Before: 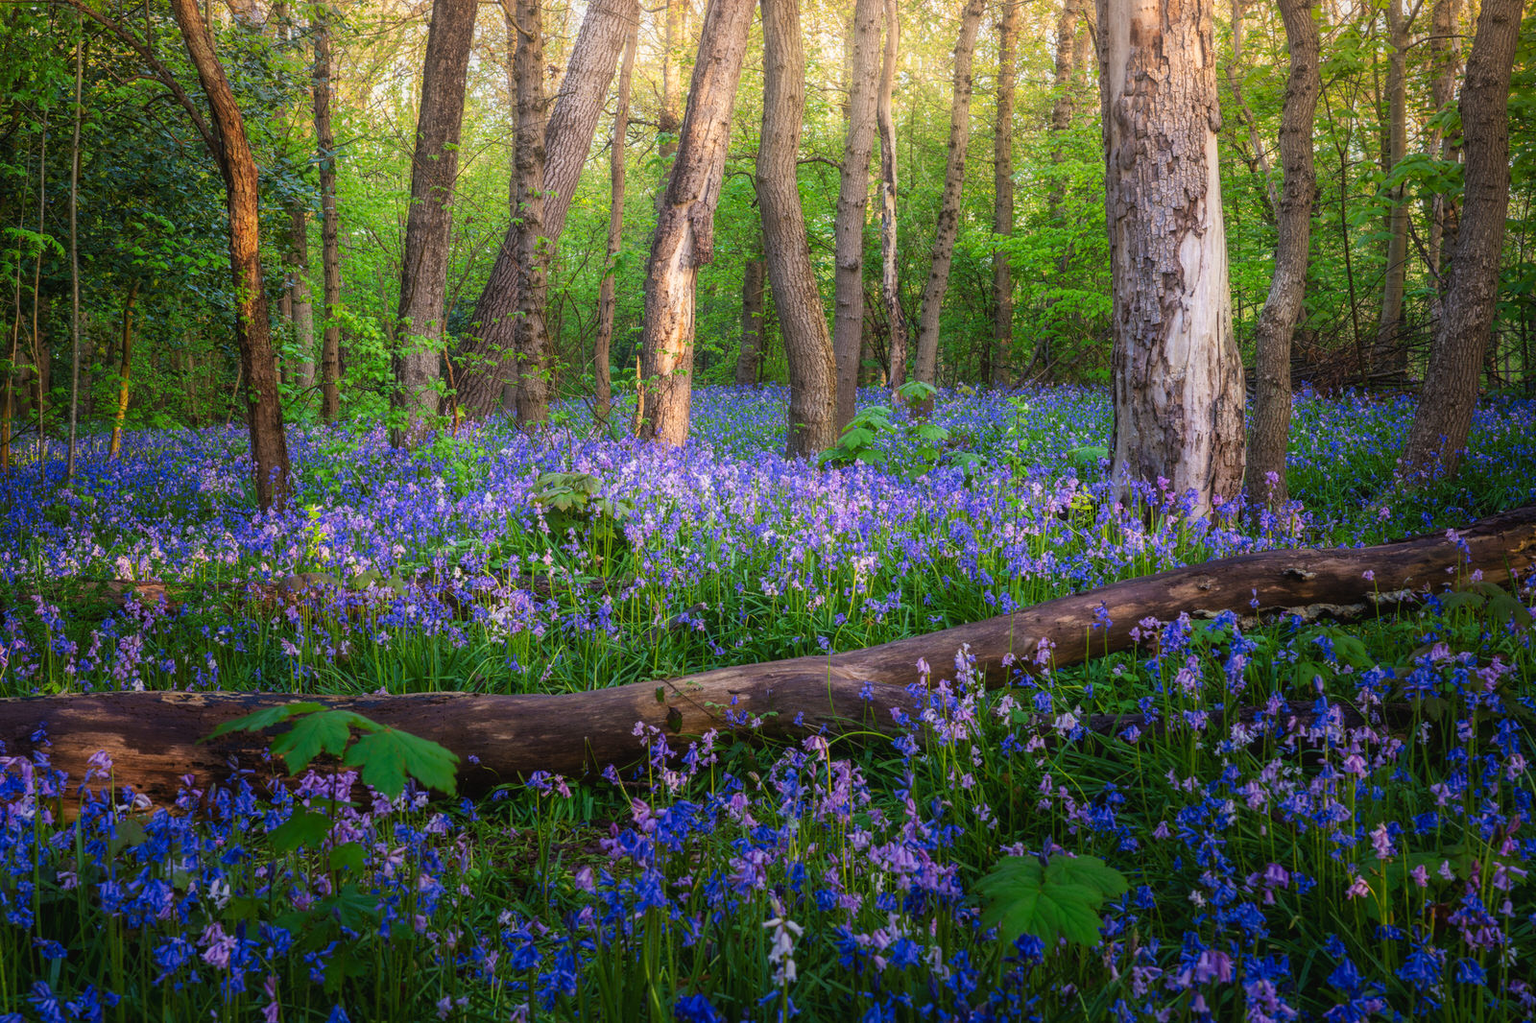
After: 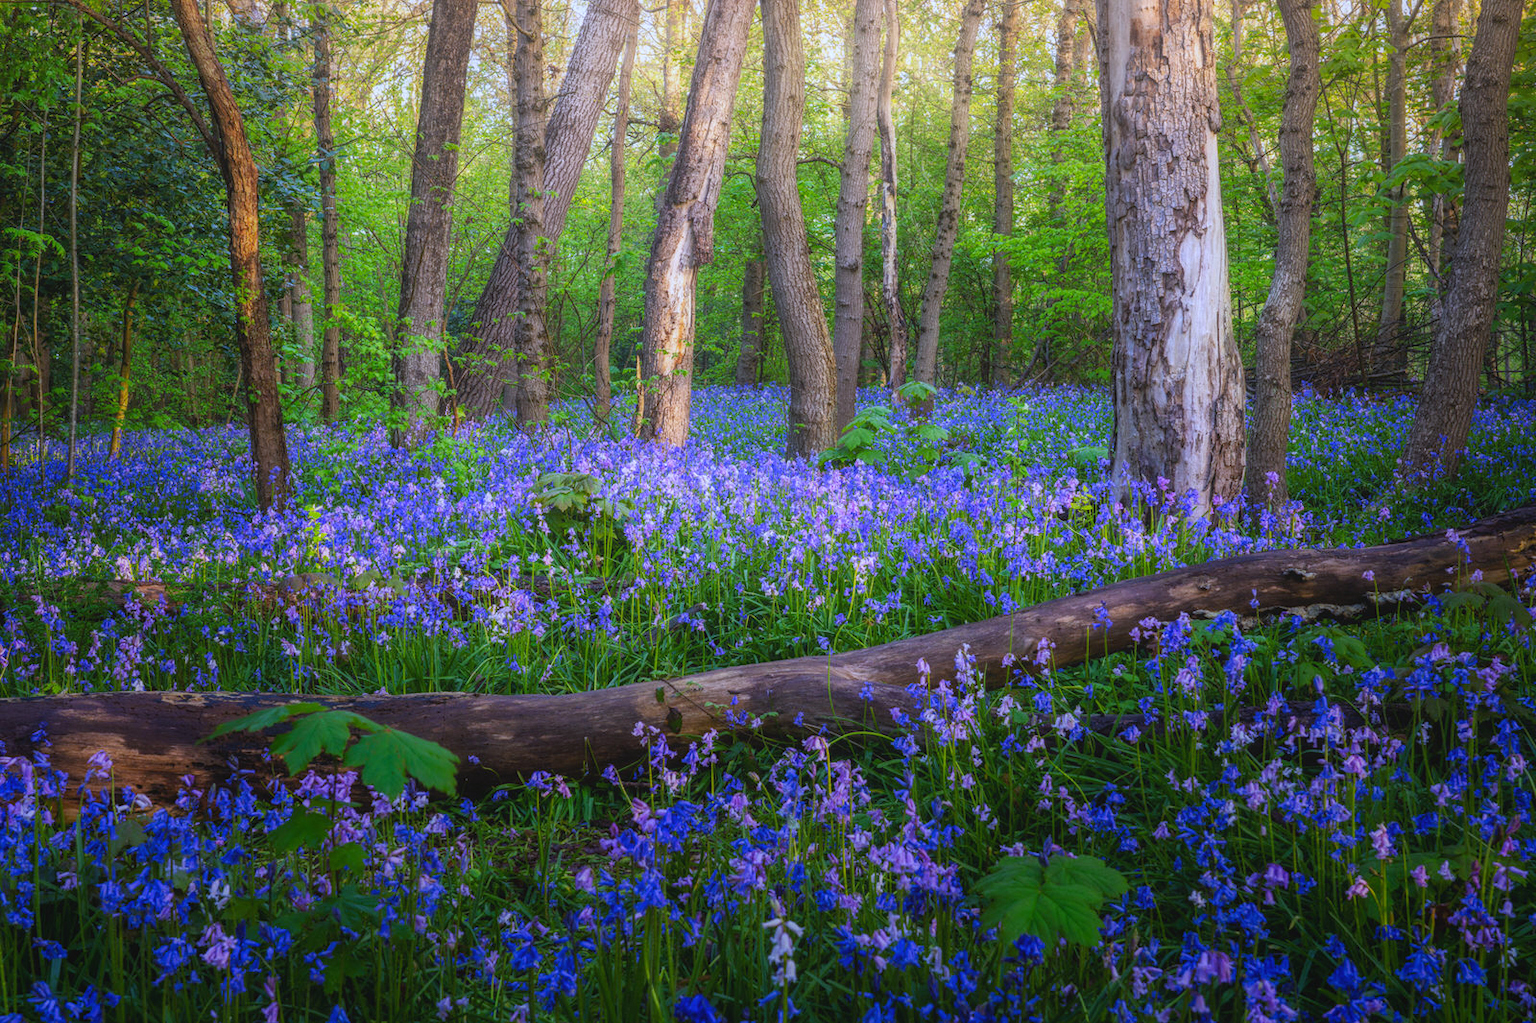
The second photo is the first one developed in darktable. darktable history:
local contrast: highlights 48%, shadows 0%, detail 100%
white balance: red 0.948, green 1.02, blue 1.176
